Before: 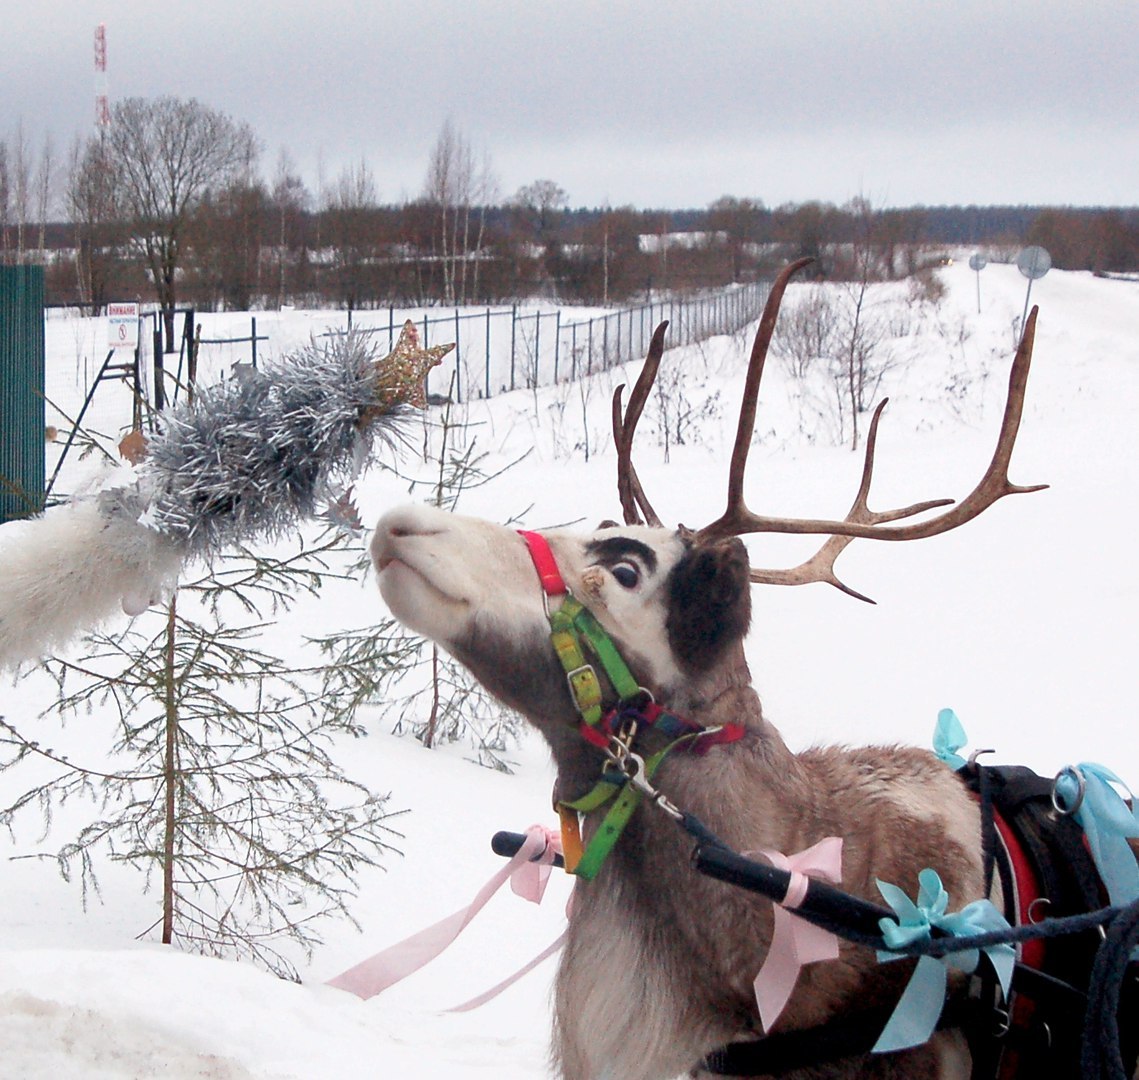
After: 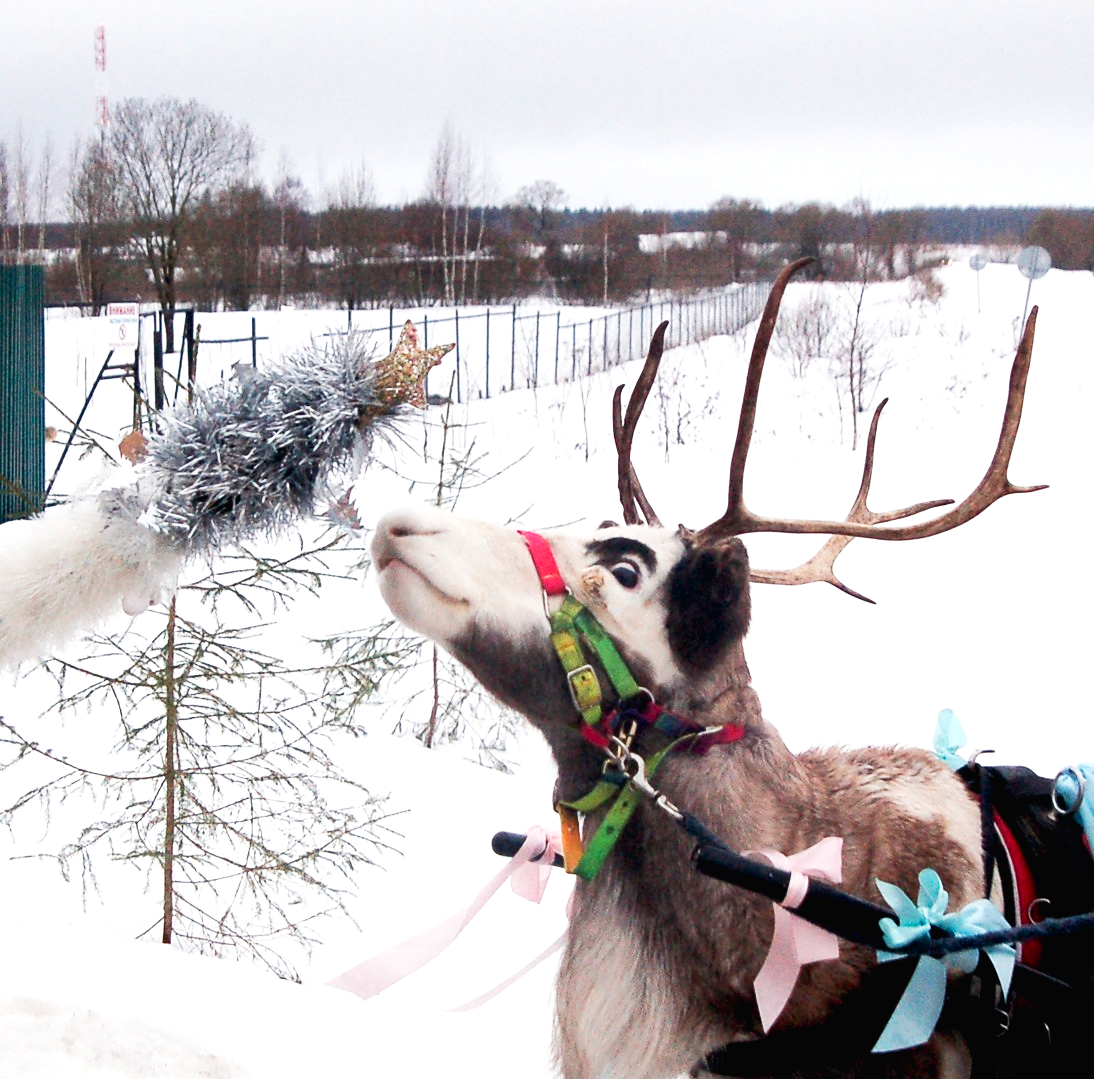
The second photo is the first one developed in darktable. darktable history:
crop: right 3.892%, bottom 0.048%
tone equalizer: -8 EV -0.431 EV, -7 EV -0.36 EV, -6 EV -0.31 EV, -5 EV -0.245 EV, -3 EV 0.194 EV, -2 EV 0.312 EV, -1 EV 0.399 EV, +0 EV 0.406 EV, edges refinement/feathering 500, mask exposure compensation -1.57 EV, preserve details no
tone curve: curves: ch0 [(0, 0.013) (0.054, 0.018) (0.205, 0.191) (0.289, 0.292) (0.39, 0.424) (0.493, 0.551) (0.647, 0.752) (0.796, 0.887) (1, 0.998)]; ch1 [(0, 0) (0.371, 0.339) (0.477, 0.452) (0.494, 0.495) (0.501, 0.501) (0.51, 0.516) (0.54, 0.557) (0.572, 0.605) (0.66, 0.701) (0.783, 0.804) (1, 1)]; ch2 [(0, 0) (0.32, 0.281) (0.403, 0.399) (0.441, 0.428) (0.47, 0.469) (0.498, 0.496) (0.524, 0.543) (0.551, 0.579) (0.633, 0.665) (0.7, 0.711) (1, 1)], preserve colors none
